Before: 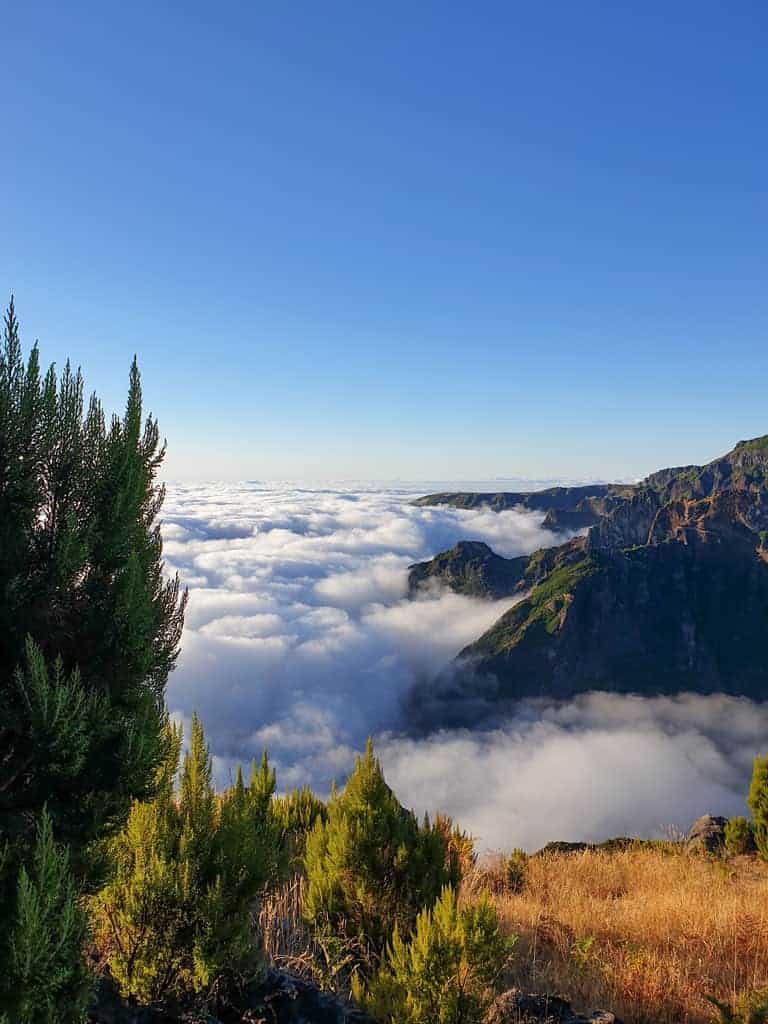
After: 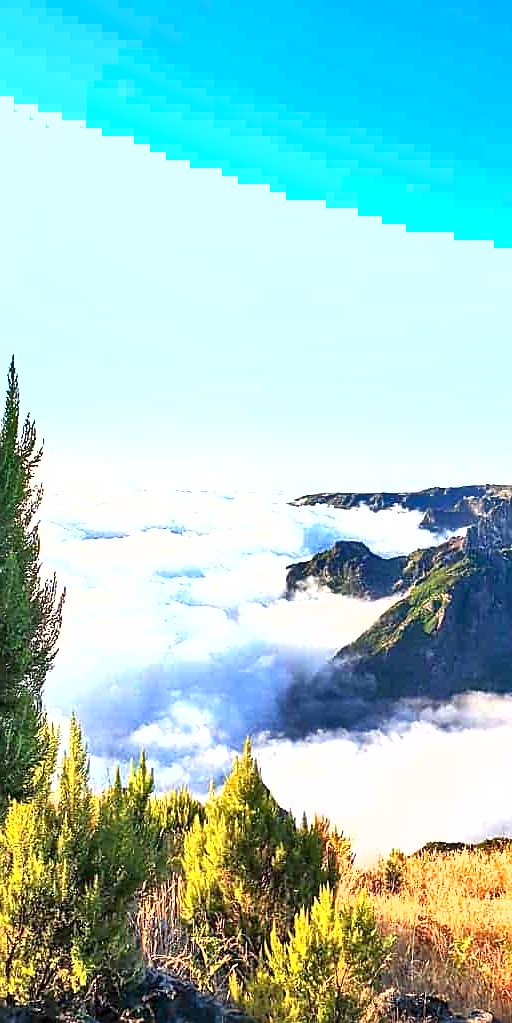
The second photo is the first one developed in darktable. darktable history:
crop and rotate: left 15.903%, right 17.3%
shadows and highlights: soften with gaussian
sharpen: on, module defaults
exposure: exposure 2.03 EV, compensate highlight preservation false
